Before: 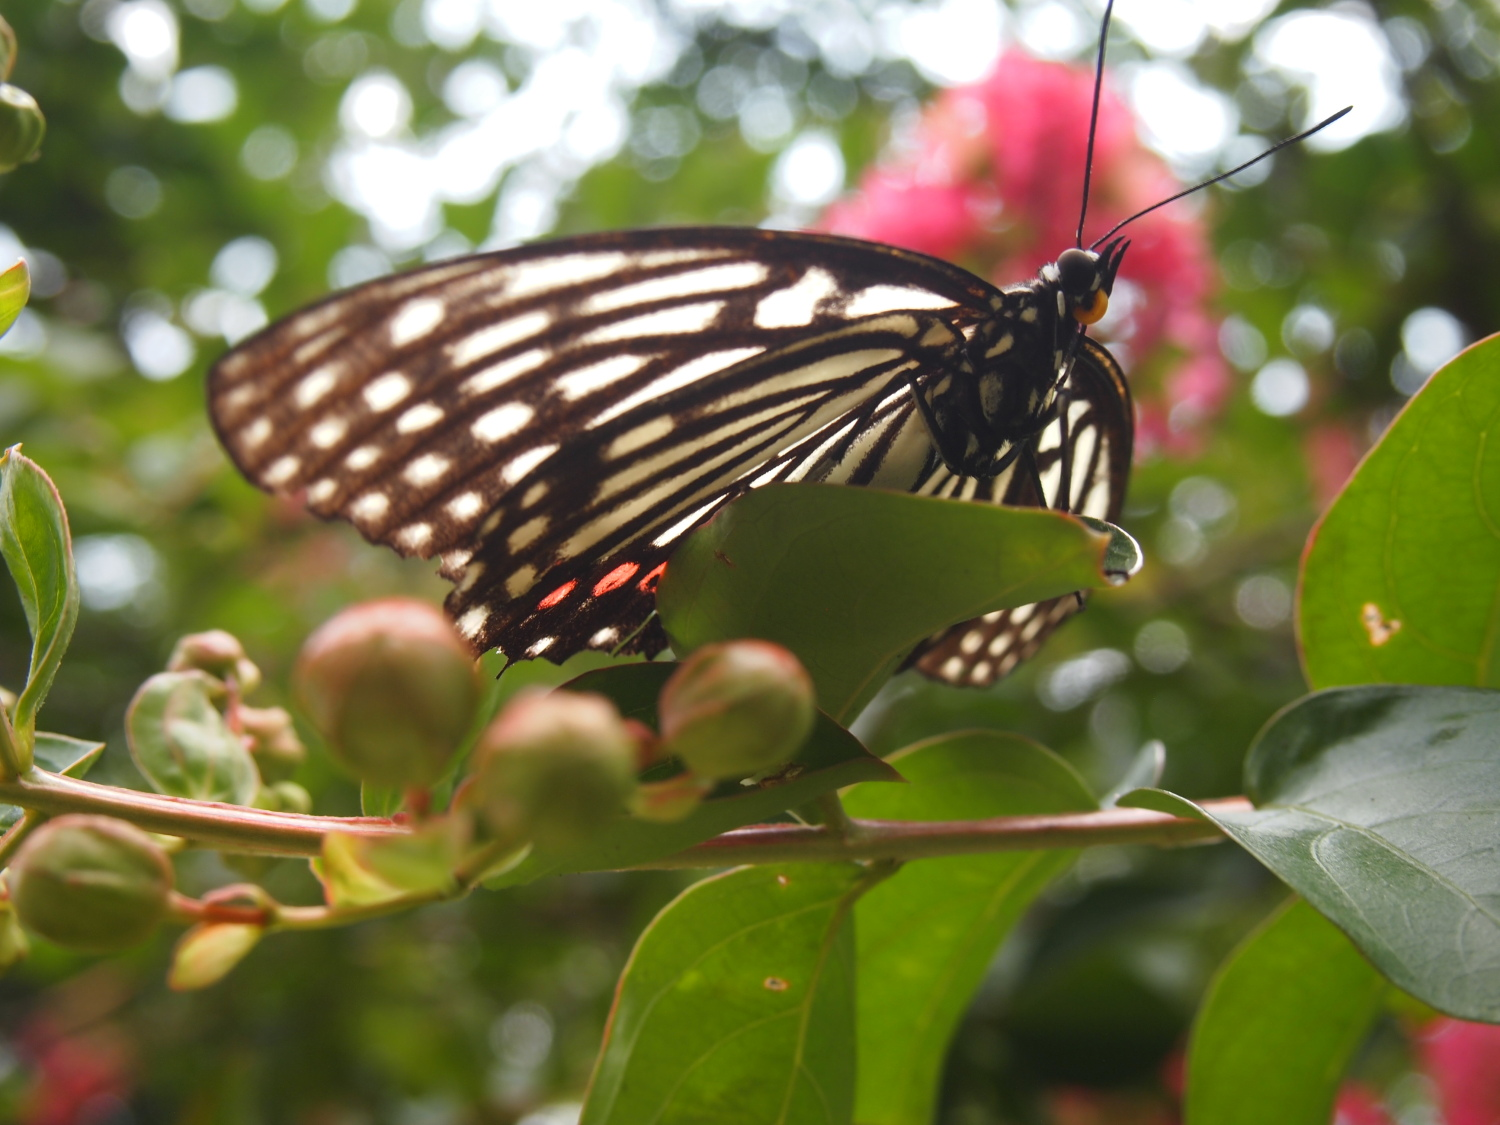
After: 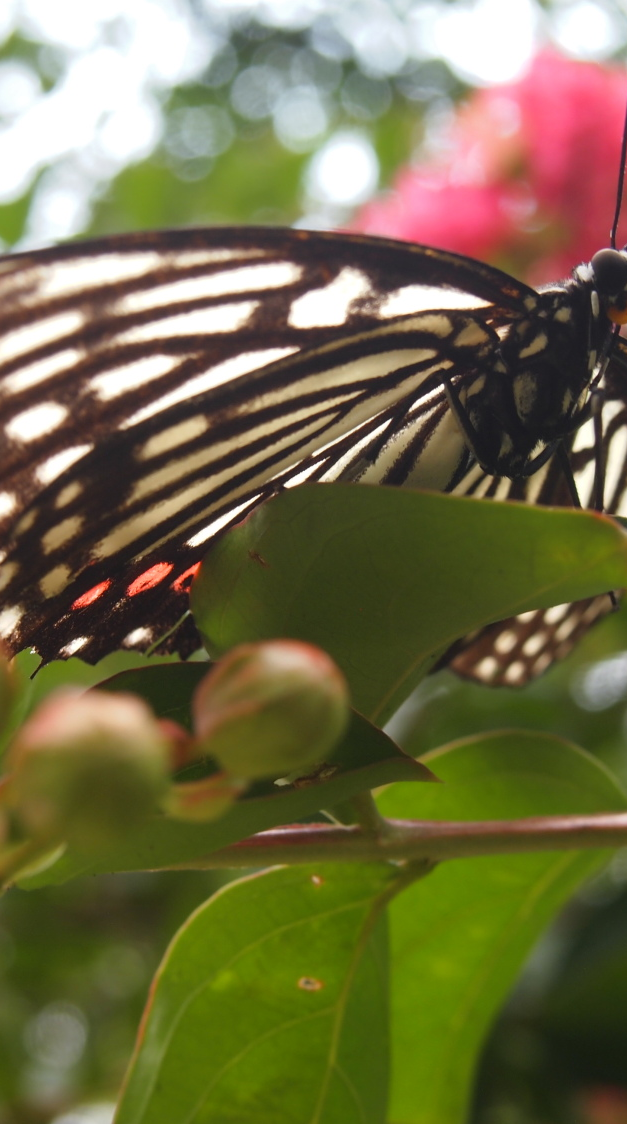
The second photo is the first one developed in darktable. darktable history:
crop: left 31.067%, right 27.077%
